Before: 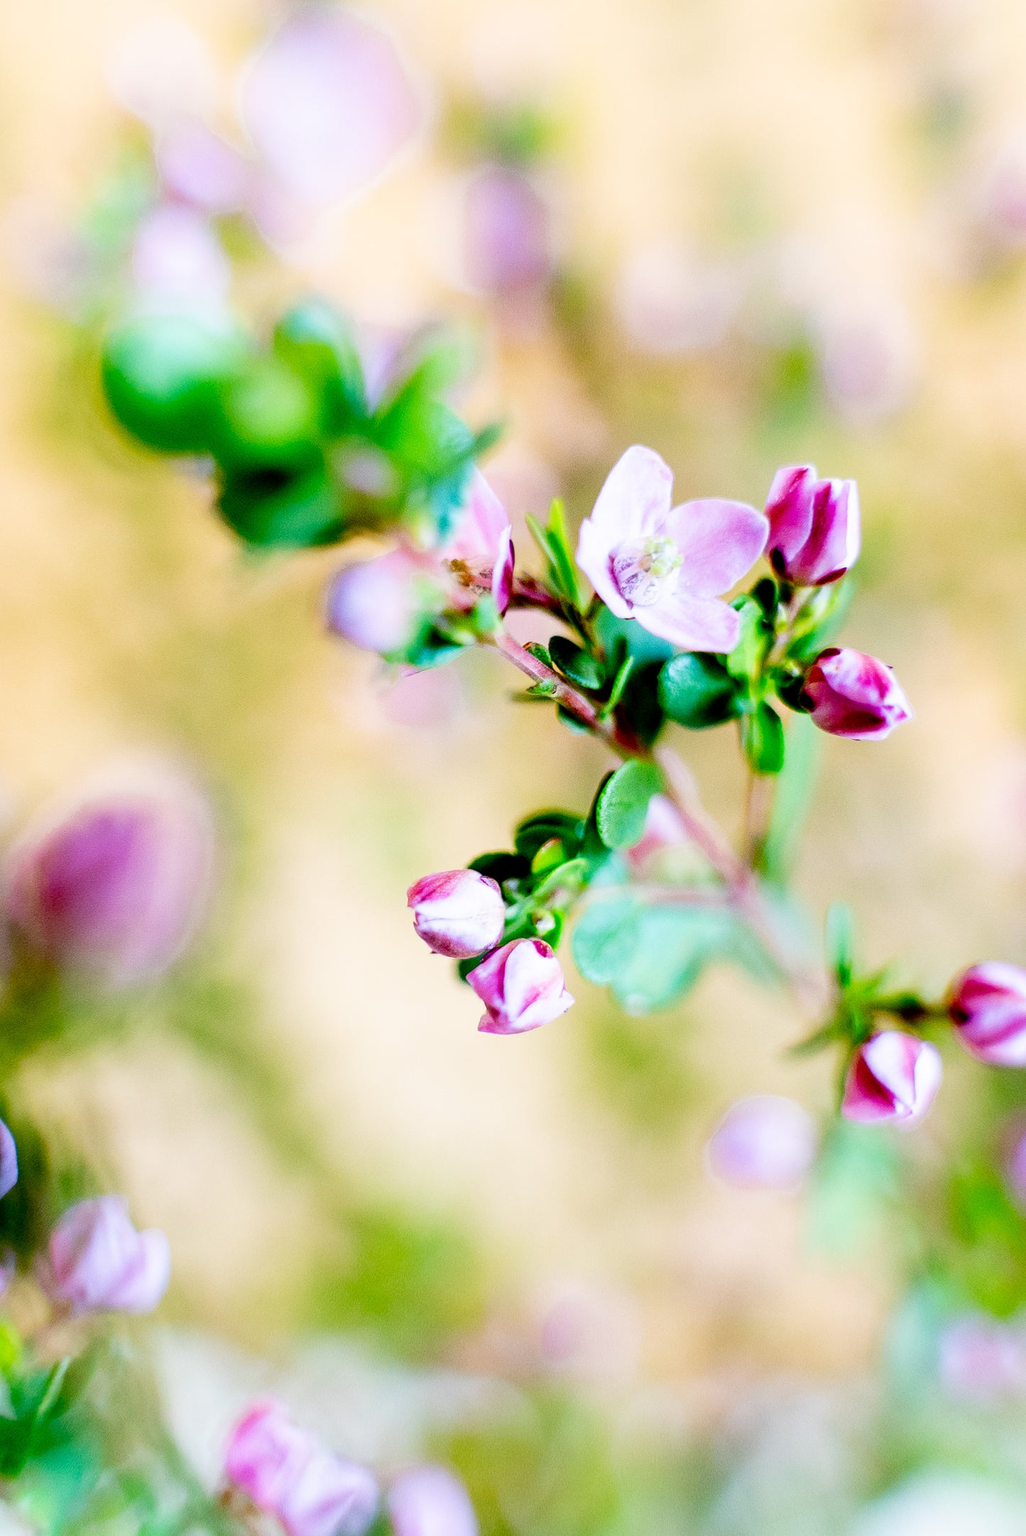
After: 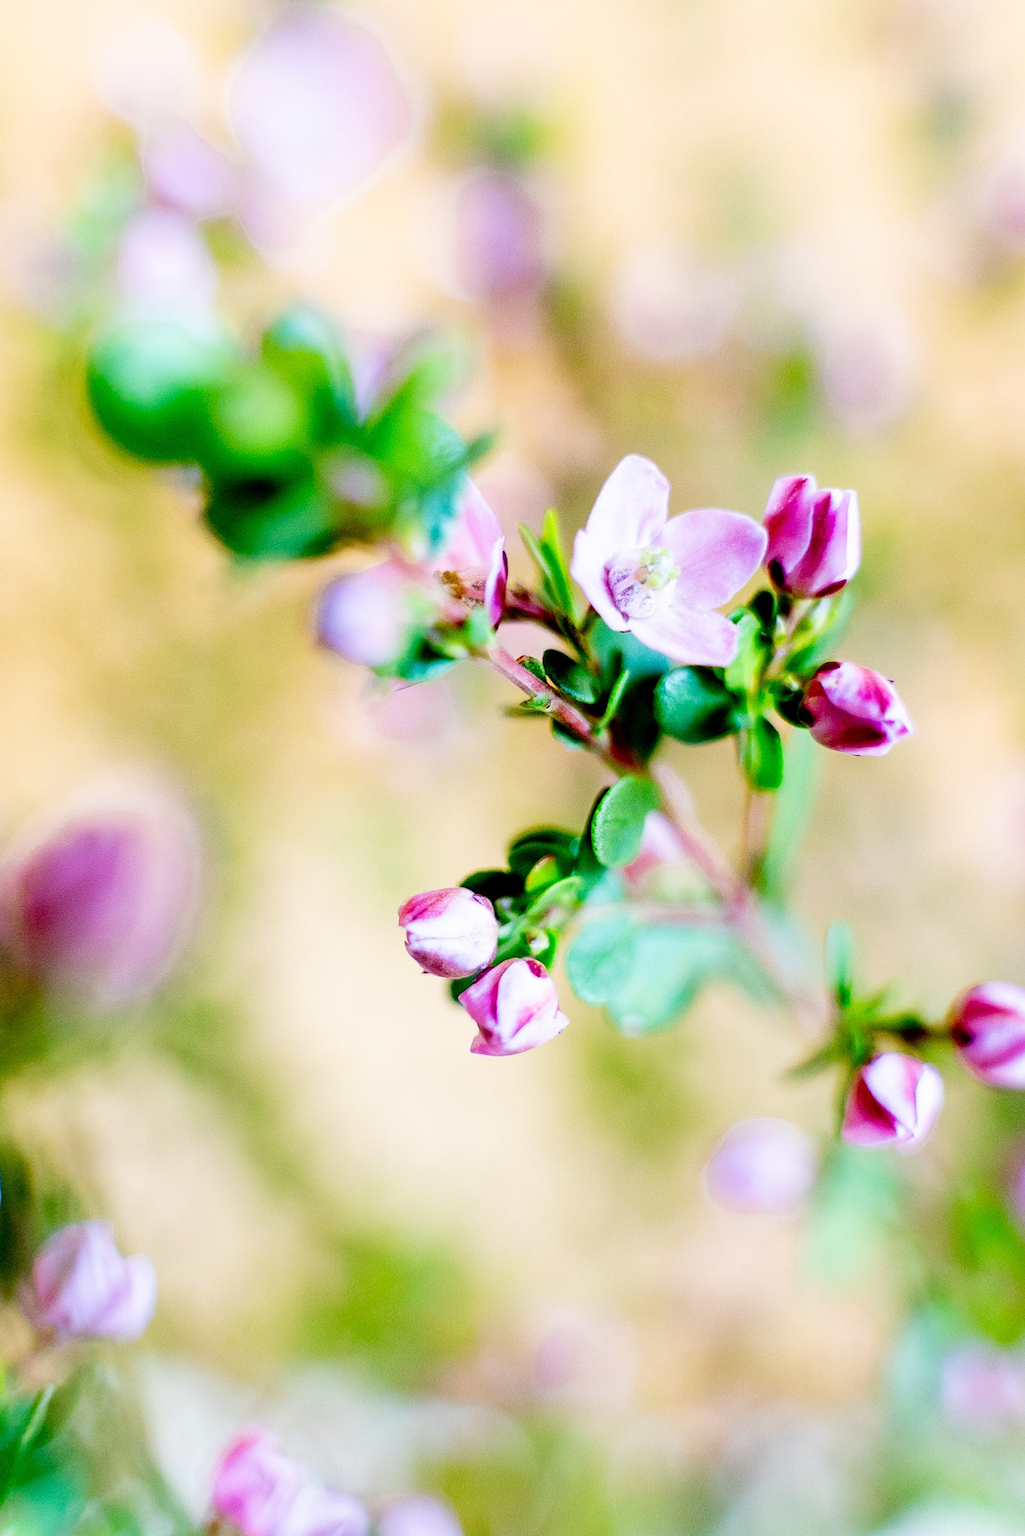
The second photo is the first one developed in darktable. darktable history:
crop: left 1.686%, right 0.27%, bottom 2.001%
